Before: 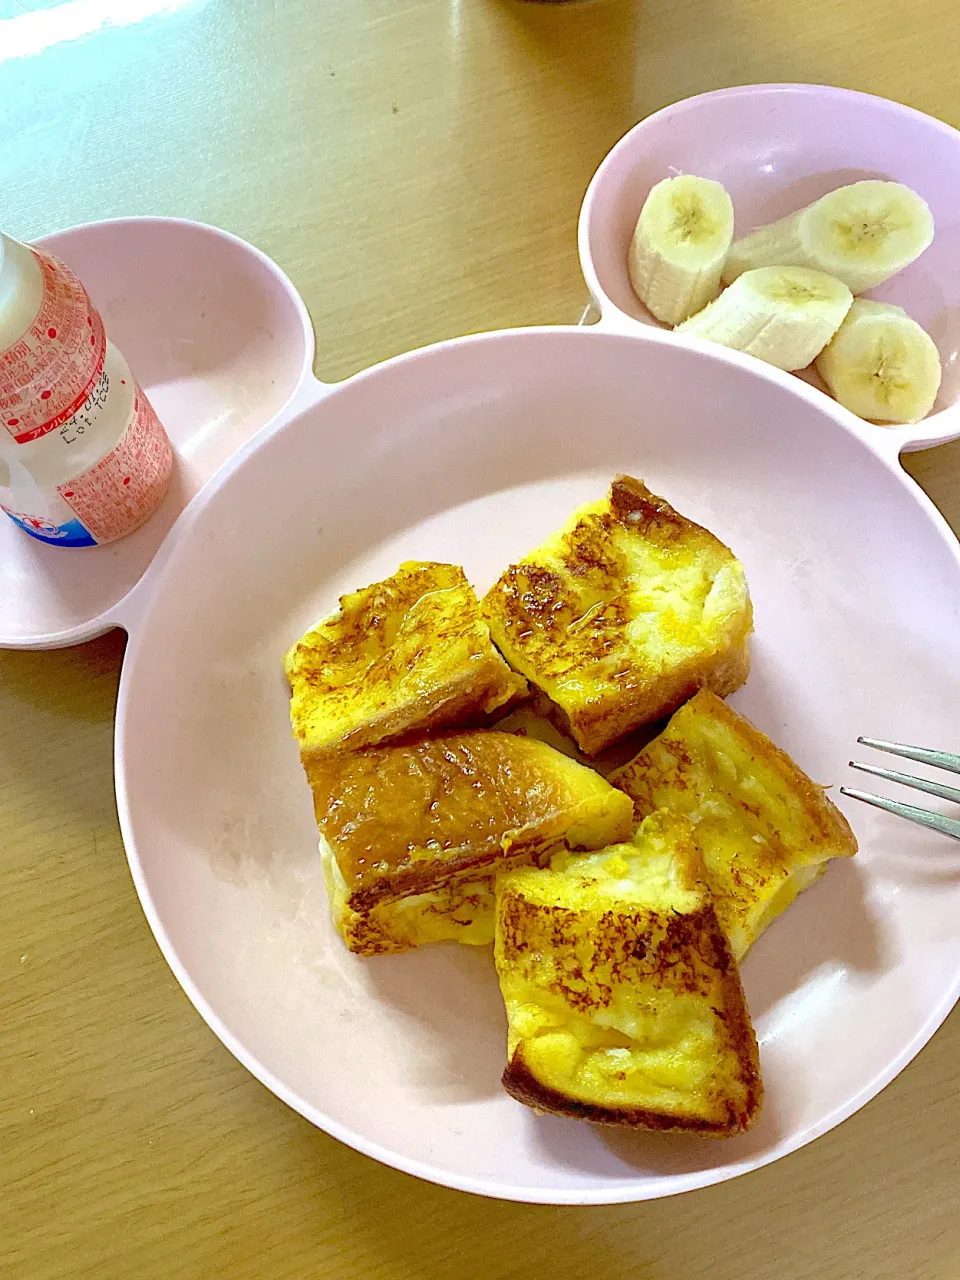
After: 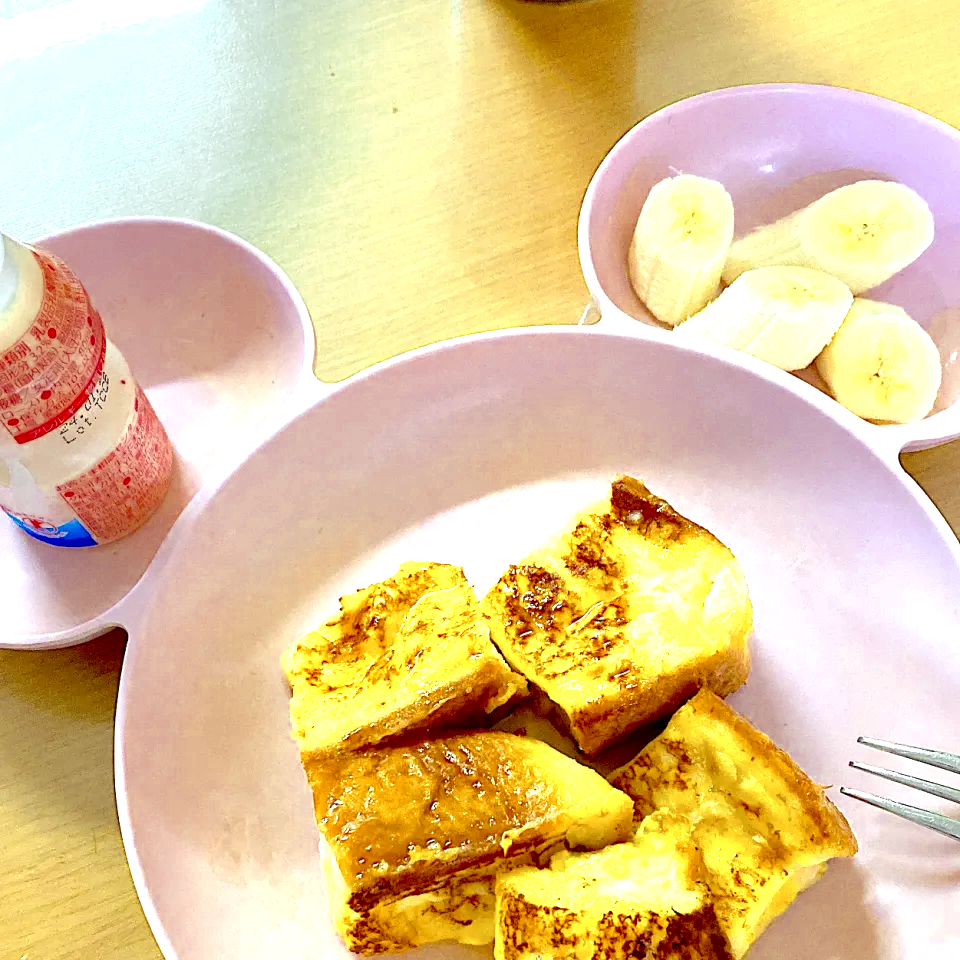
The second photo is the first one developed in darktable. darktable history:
crop: bottom 24.98%
color zones: curves: ch0 [(0.004, 0.305) (0.261, 0.623) (0.389, 0.399) (0.708, 0.571) (0.947, 0.34)]; ch1 [(0.025, 0.645) (0.229, 0.584) (0.326, 0.551) (0.484, 0.262) (0.757, 0.643)]
tone equalizer: -8 EV -0.436 EV, -7 EV -0.408 EV, -6 EV -0.353 EV, -5 EV -0.183 EV, -3 EV 0.194 EV, -2 EV 0.322 EV, -1 EV 0.375 EV, +0 EV 0.437 EV
